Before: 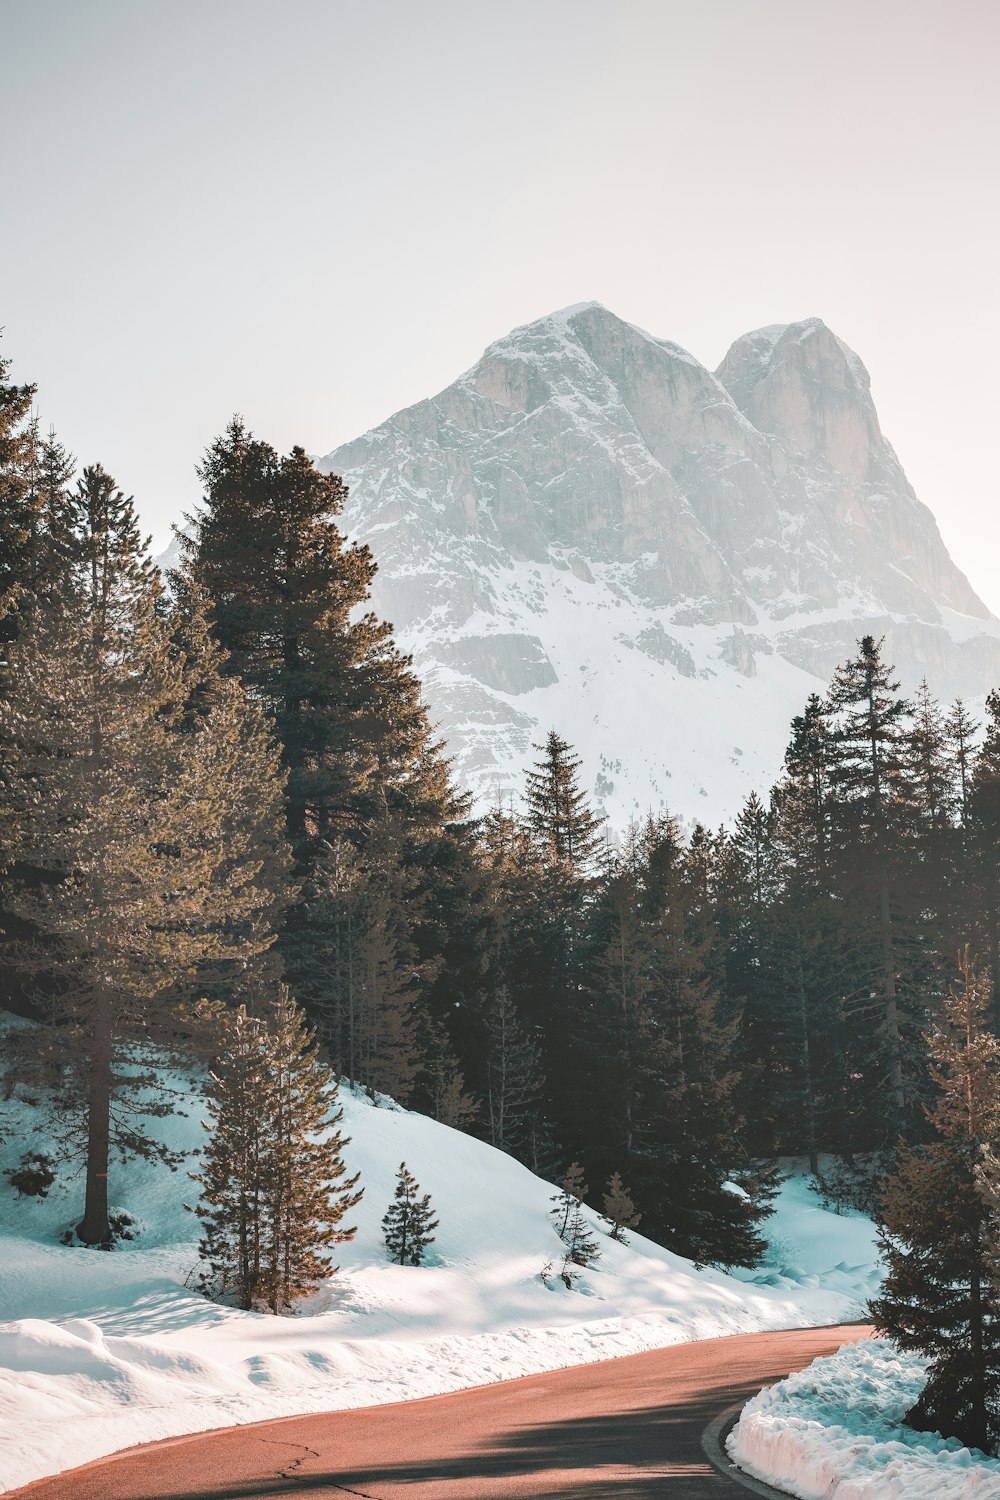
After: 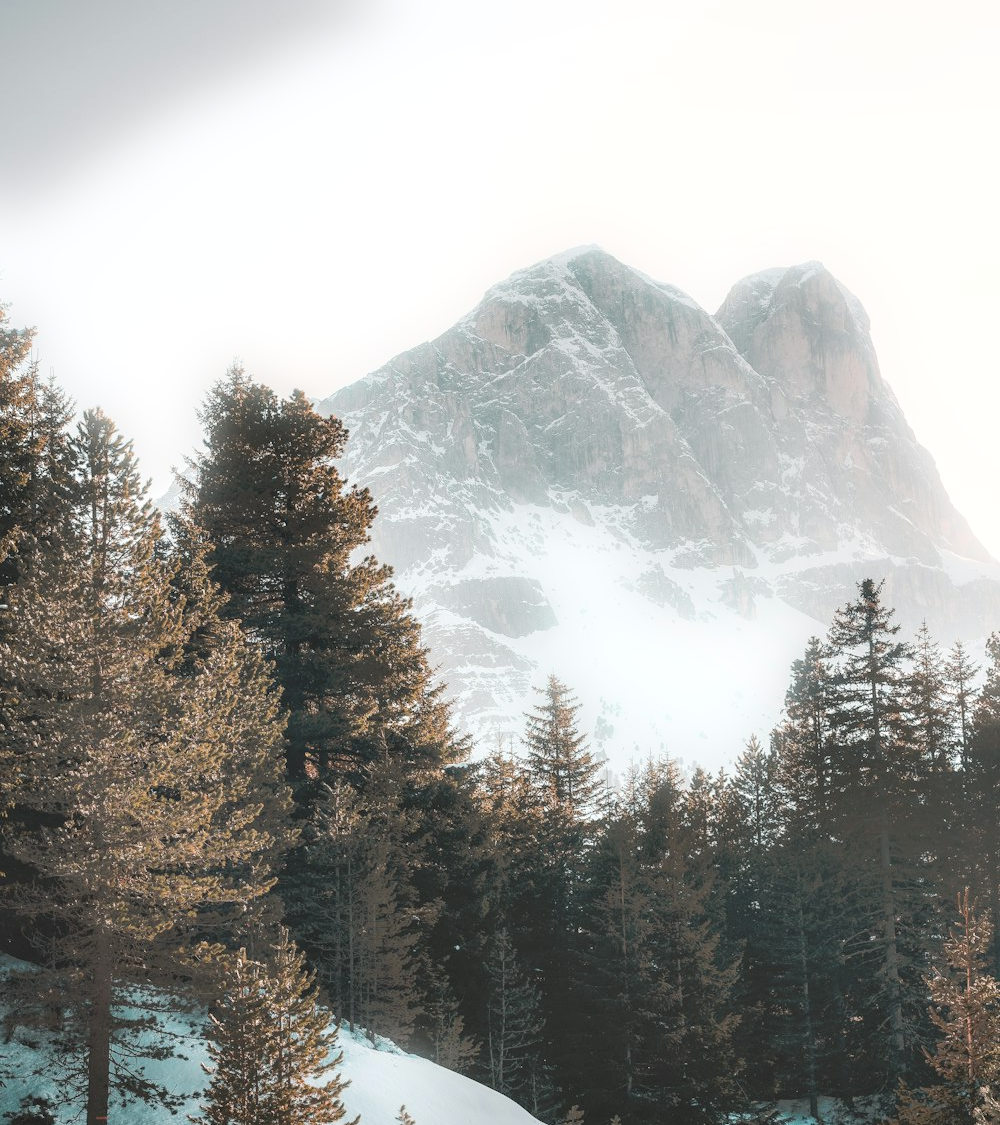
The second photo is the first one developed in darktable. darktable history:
crop: top 3.857%, bottom 21.132%
local contrast: on, module defaults
bloom: size 5%, threshold 95%, strength 15%
